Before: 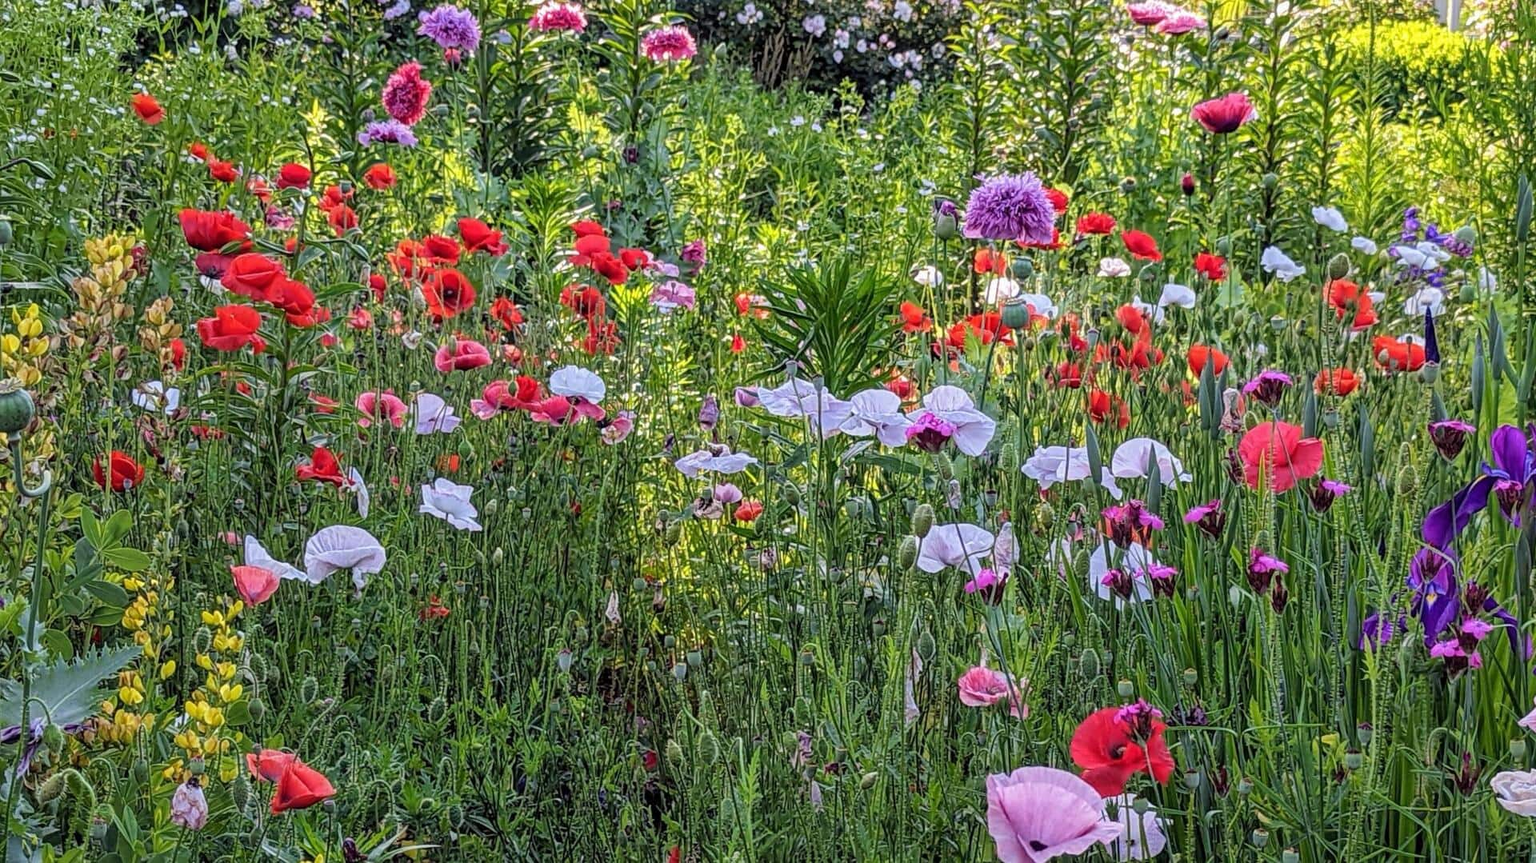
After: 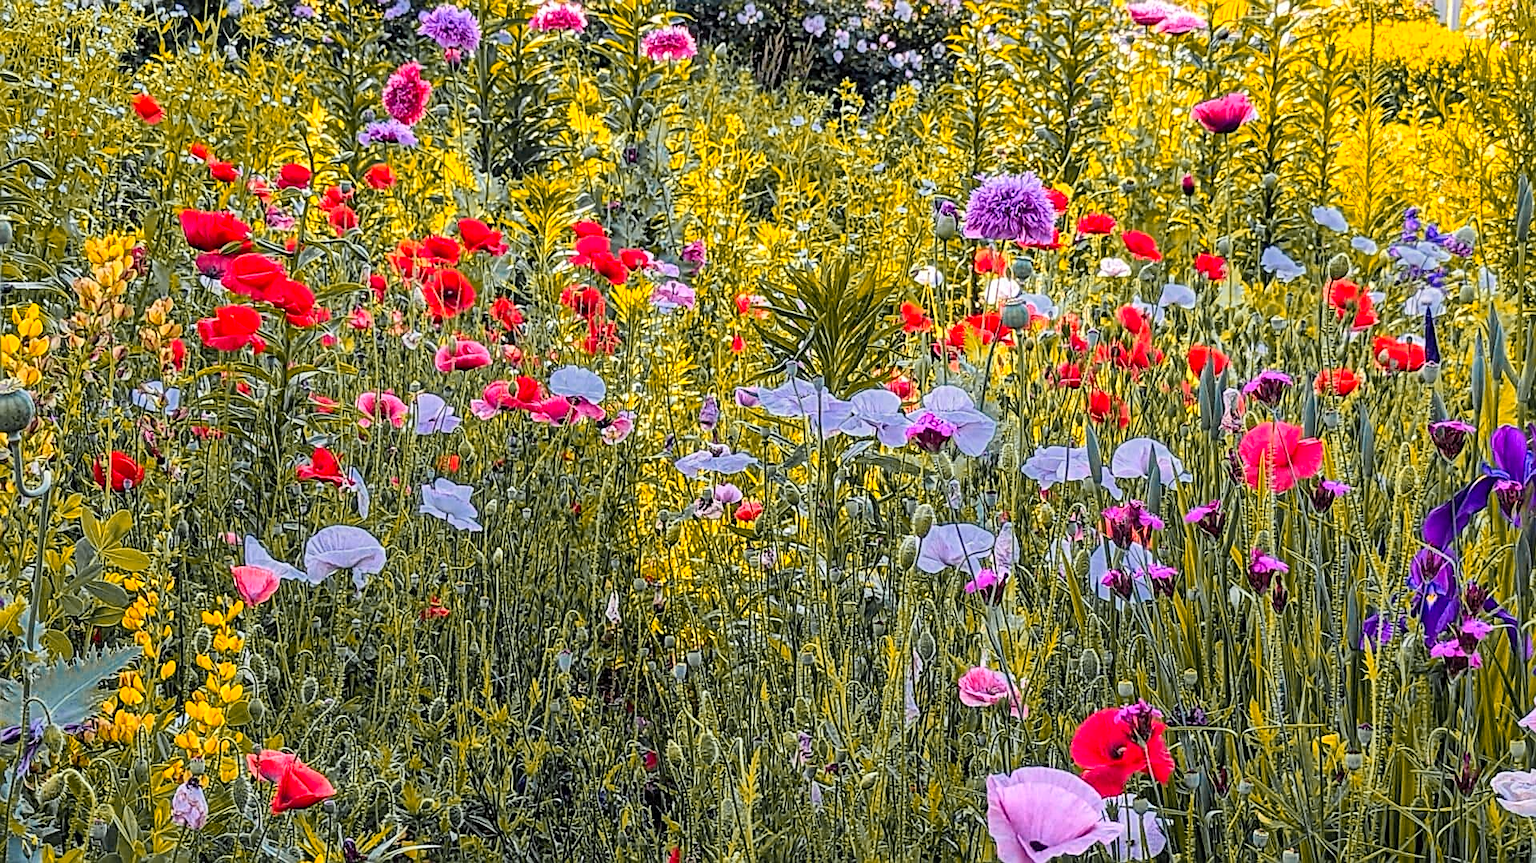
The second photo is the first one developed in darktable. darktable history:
color zones: curves: ch0 [(0, 0.499) (0.143, 0.5) (0.286, 0.5) (0.429, 0.476) (0.571, 0.284) (0.714, 0.243) (0.857, 0.449) (1, 0.499)]; ch1 [(0, 0.532) (0.143, 0.645) (0.286, 0.696) (0.429, 0.211) (0.571, 0.504) (0.714, 0.493) (0.857, 0.495) (1, 0.532)]; ch2 [(0, 0.5) (0.143, 0.5) (0.286, 0.427) (0.429, 0.324) (0.571, 0.5) (0.714, 0.5) (0.857, 0.5) (1, 0.5)]
contrast brightness saturation: contrast 0.203, brightness 0.164, saturation 0.225
sharpen: on, module defaults
